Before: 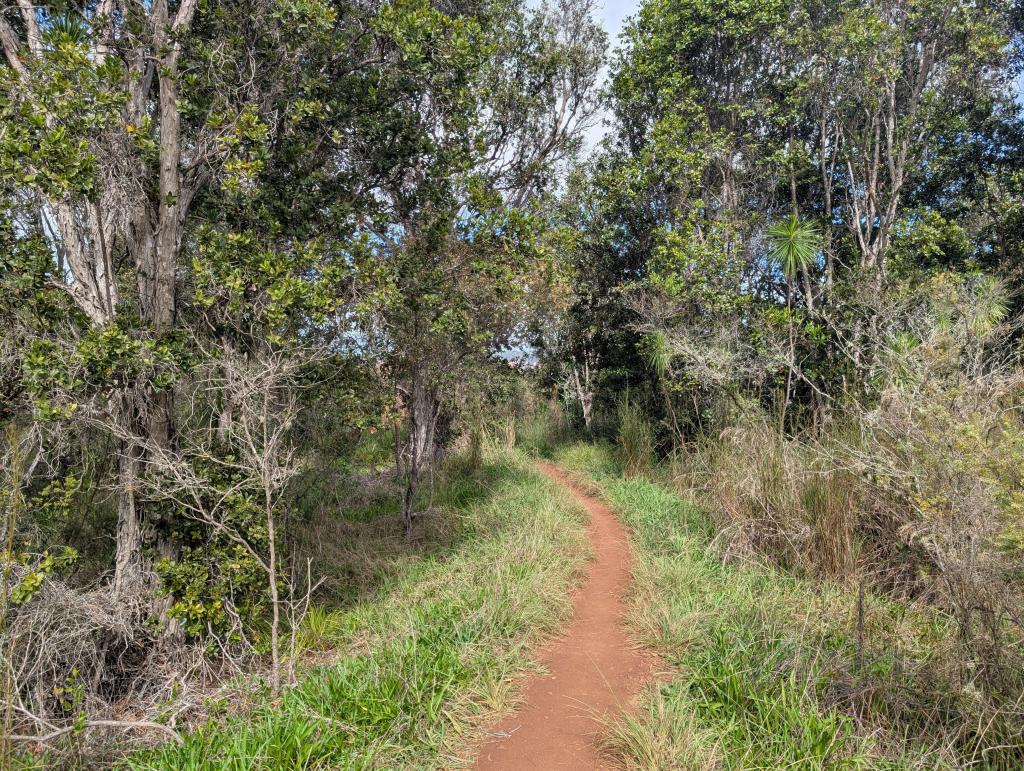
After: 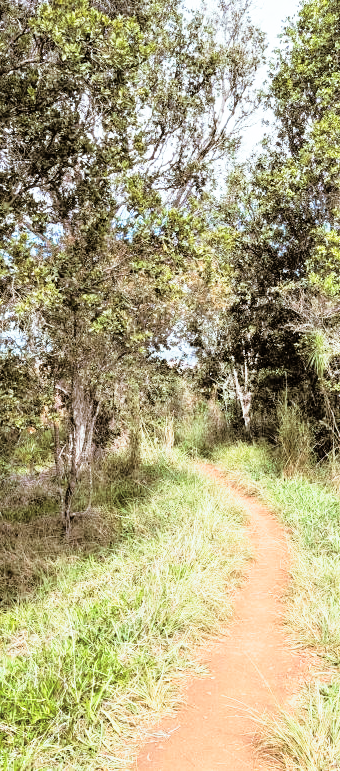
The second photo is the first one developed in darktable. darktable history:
base curve: curves: ch0 [(0, 0) (0.012, 0.01) (0.073, 0.168) (0.31, 0.711) (0.645, 0.957) (1, 1)], preserve colors none
crop: left 33.36%, right 33.36%
split-toning: shadows › hue 37.98°, highlights › hue 185.58°, balance -55.261
